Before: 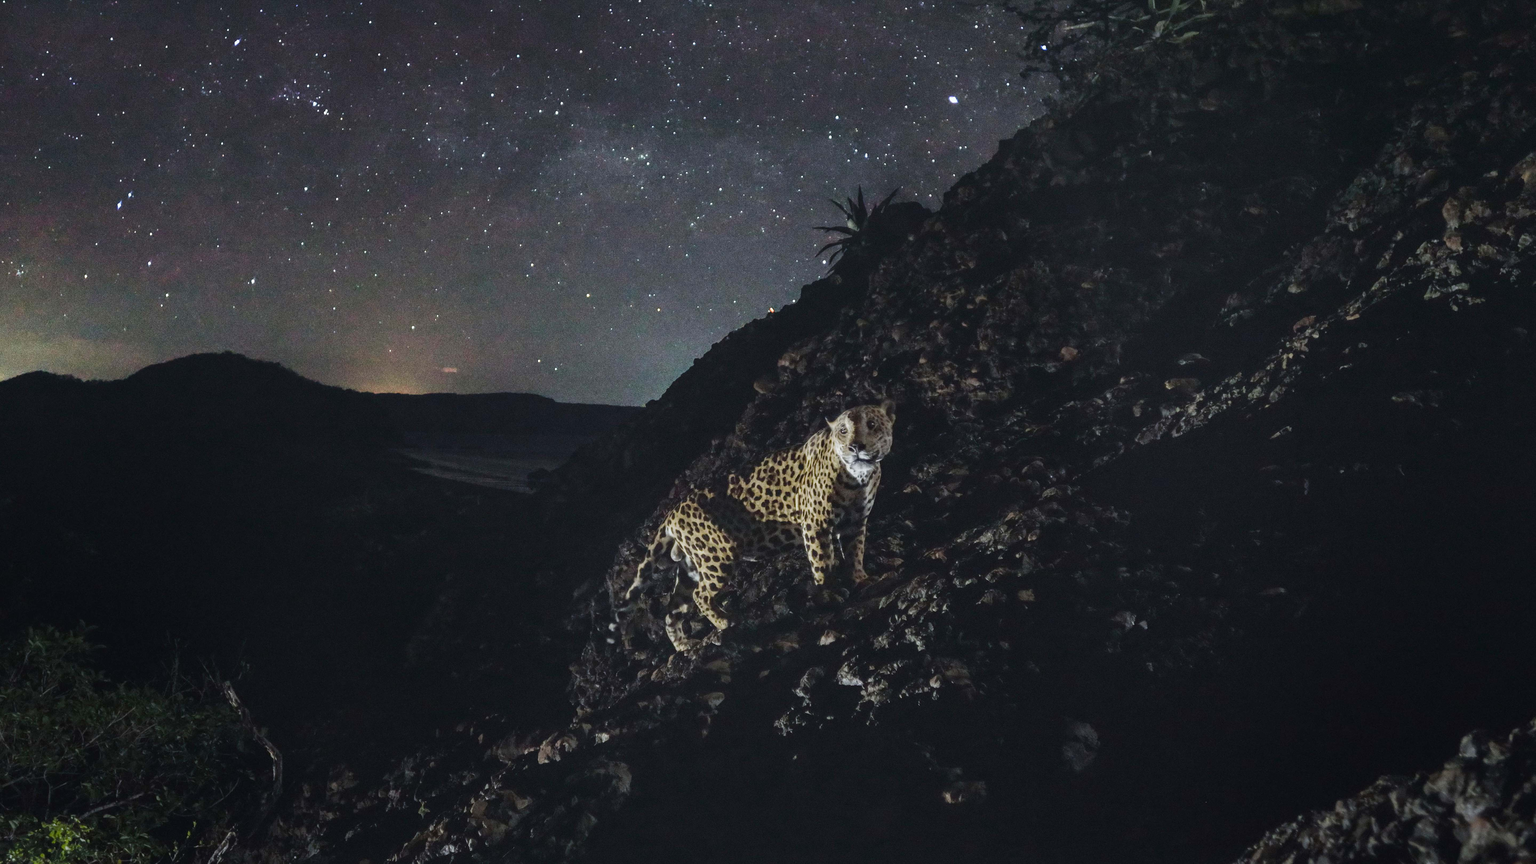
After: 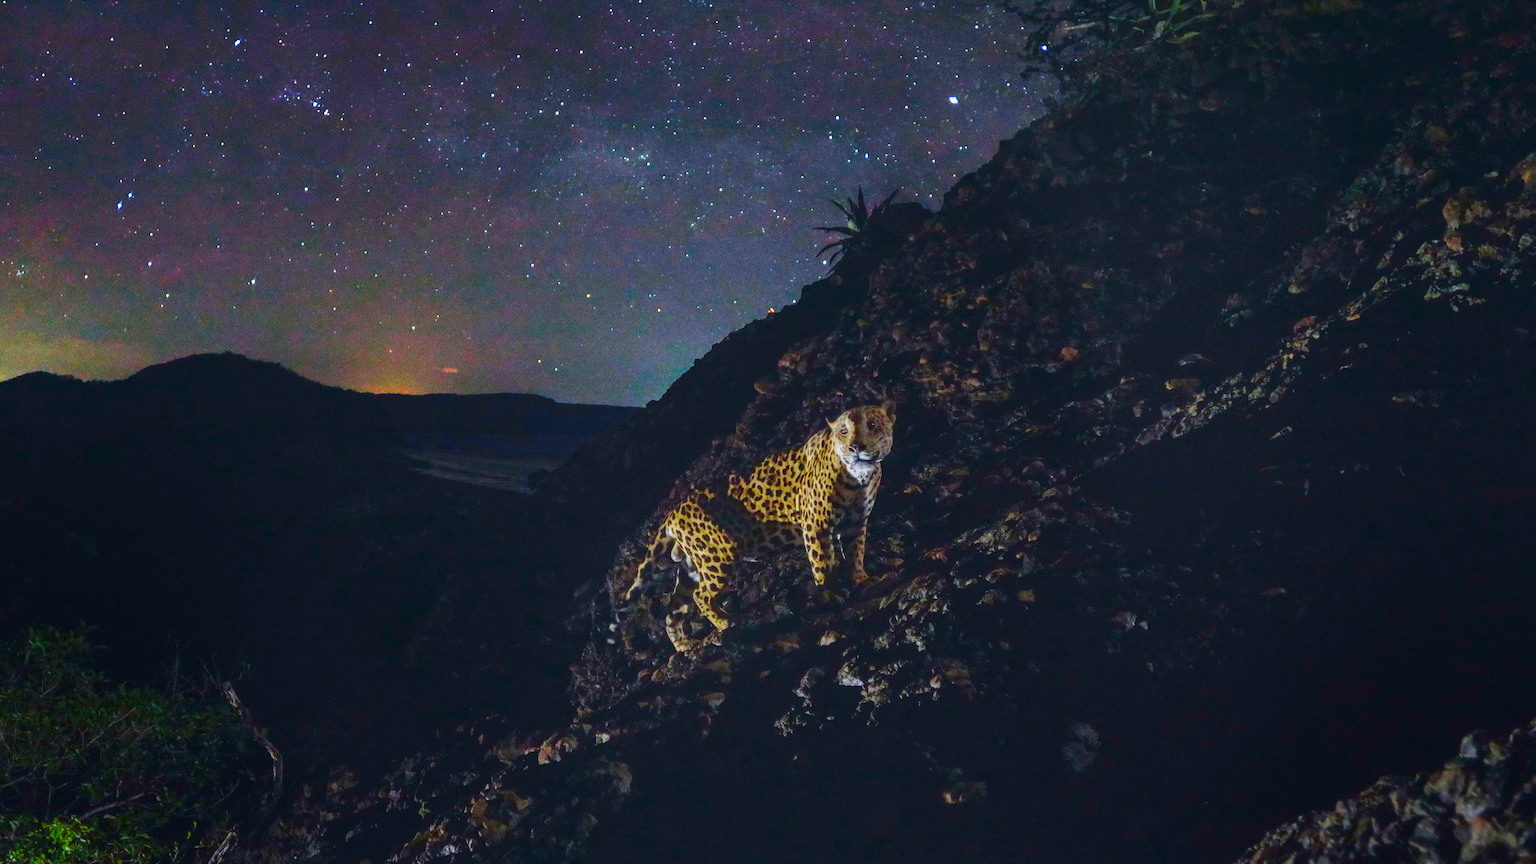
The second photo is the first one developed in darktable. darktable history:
color correction: highlights a* 1.59, highlights b* -1.68, saturation 2.45
